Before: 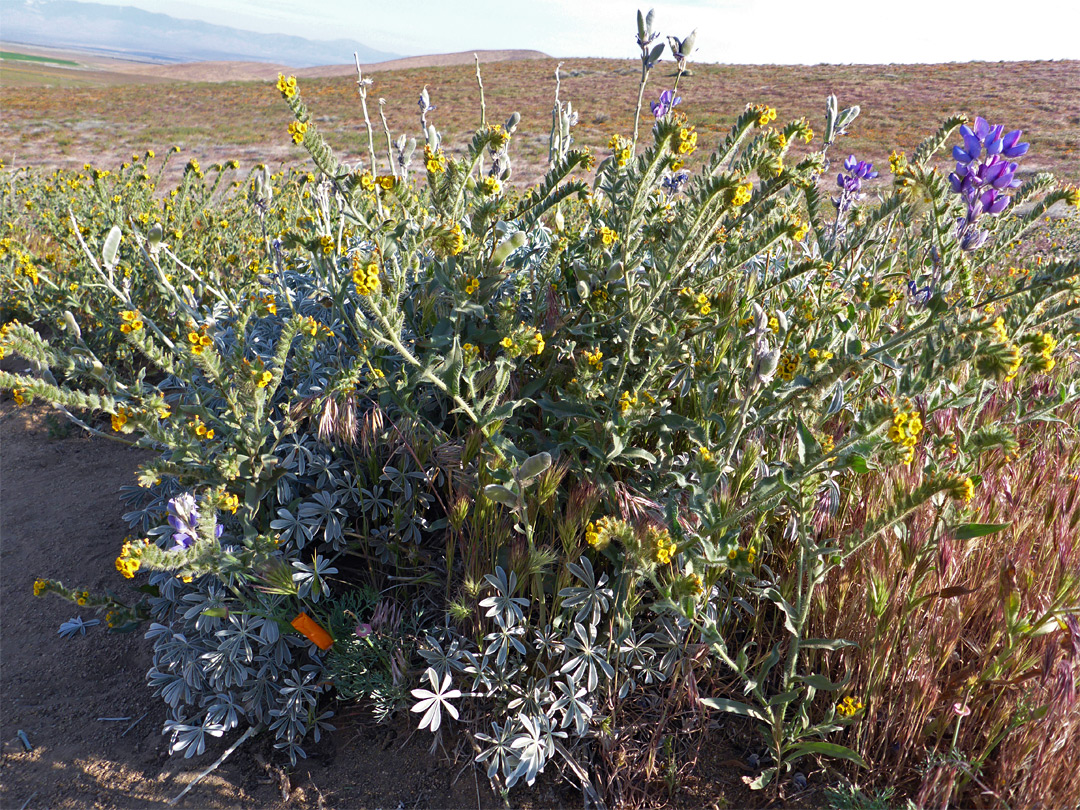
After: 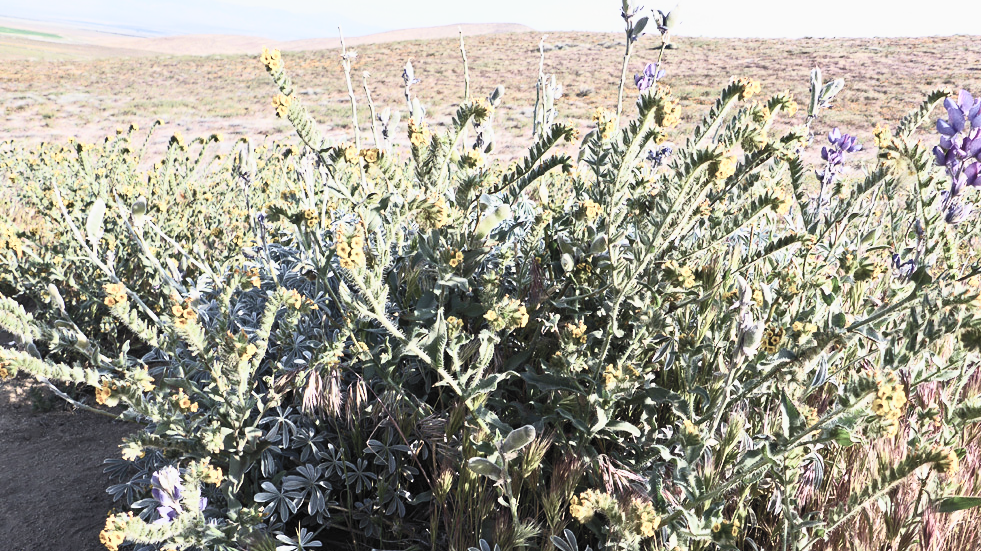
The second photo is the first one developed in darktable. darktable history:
crop: left 1.533%, top 3.444%, right 7.627%, bottom 28.415%
filmic rgb: black relative exposure -7.65 EV, white relative exposure 4.56 EV, hardness 3.61, color science v5 (2021), contrast in shadows safe, contrast in highlights safe
contrast brightness saturation: contrast 0.581, brightness 0.571, saturation -0.343
